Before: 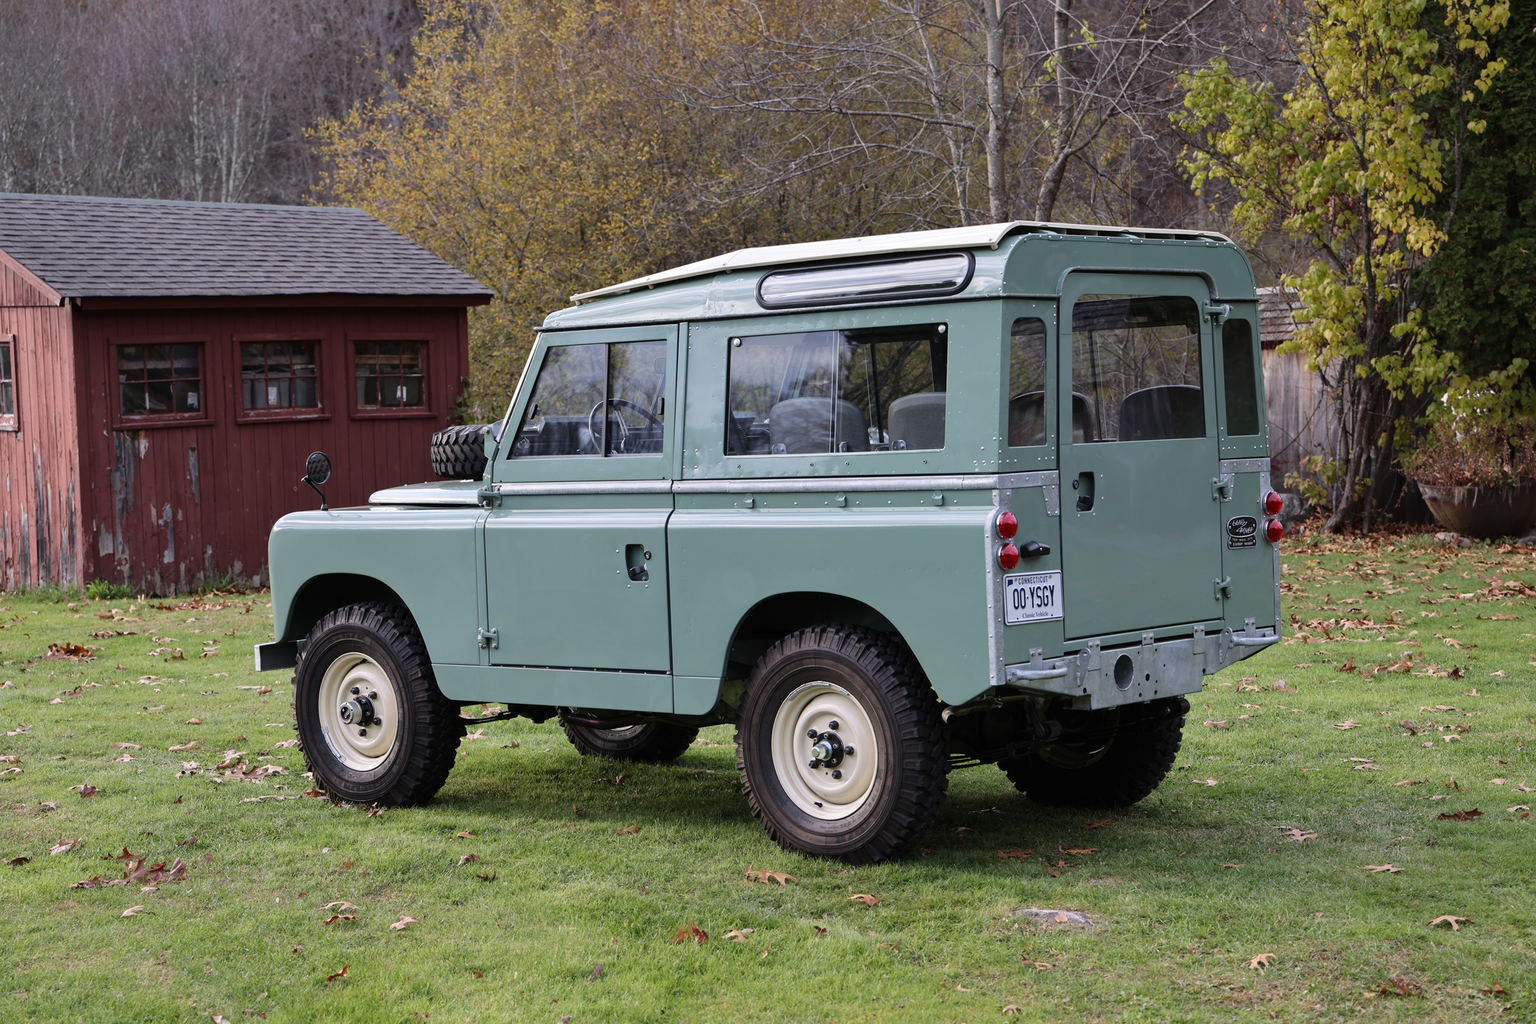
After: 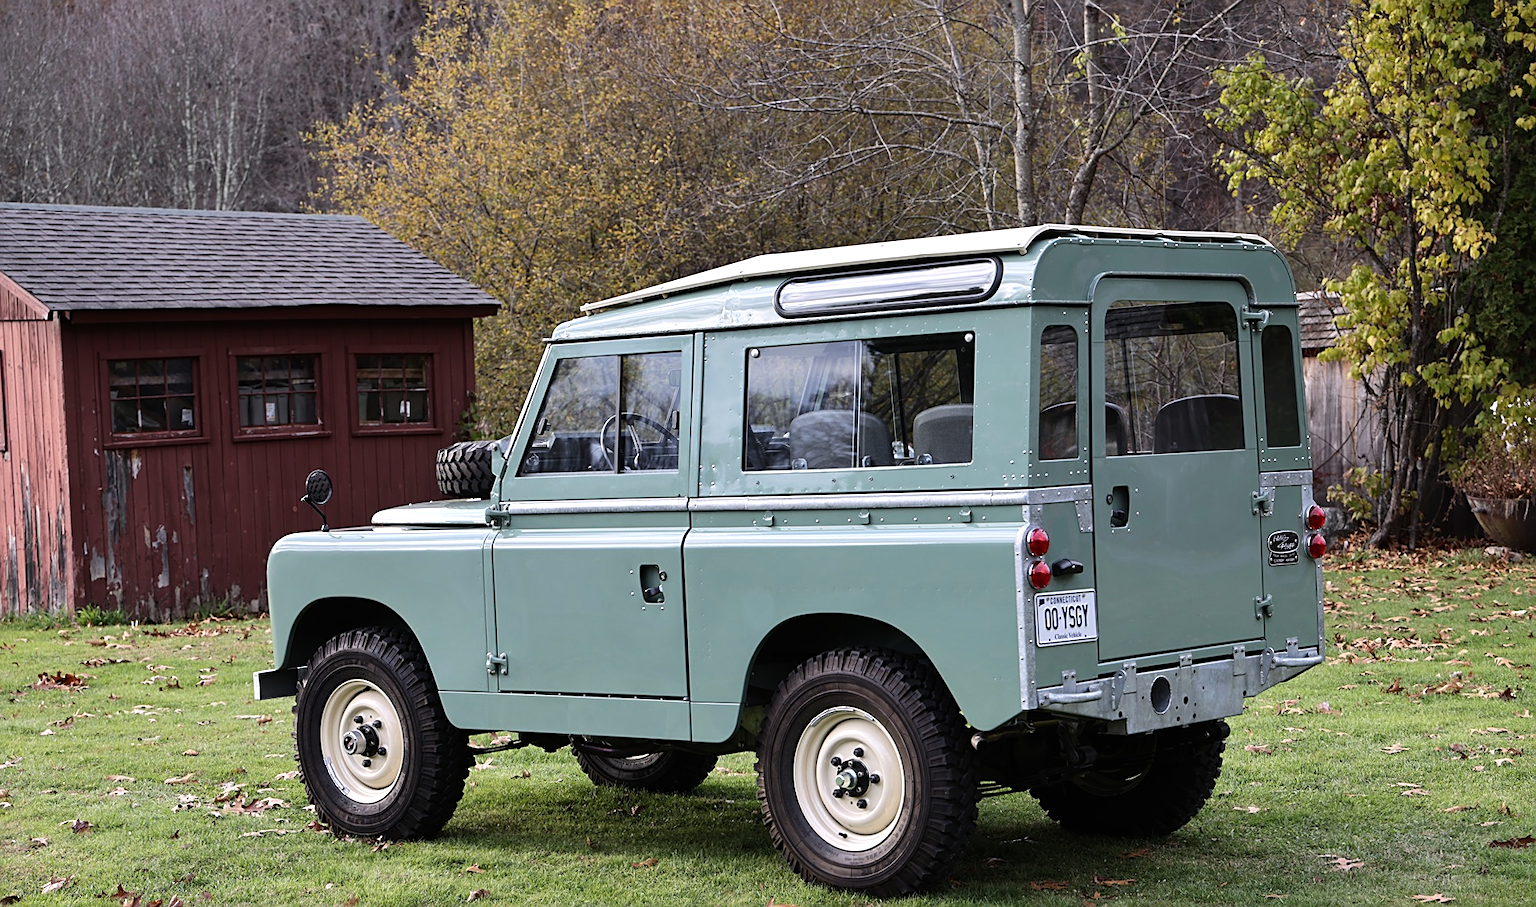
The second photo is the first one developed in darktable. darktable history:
sharpen: on, module defaults
crop and rotate: angle 0.369°, left 0.388%, right 2.86%, bottom 14.313%
tone equalizer: -8 EV -0.428 EV, -7 EV -0.365 EV, -6 EV -0.315 EV, -5 EV -0.209 EV, -3 EV 0.248 EV, -2 EV 0.36 EV, -1 EV 0.406 EV, +0 EV 0.421 EV, edges refinement/feathering 500, mask exposure compensation -1.57 EV, preserve details no
